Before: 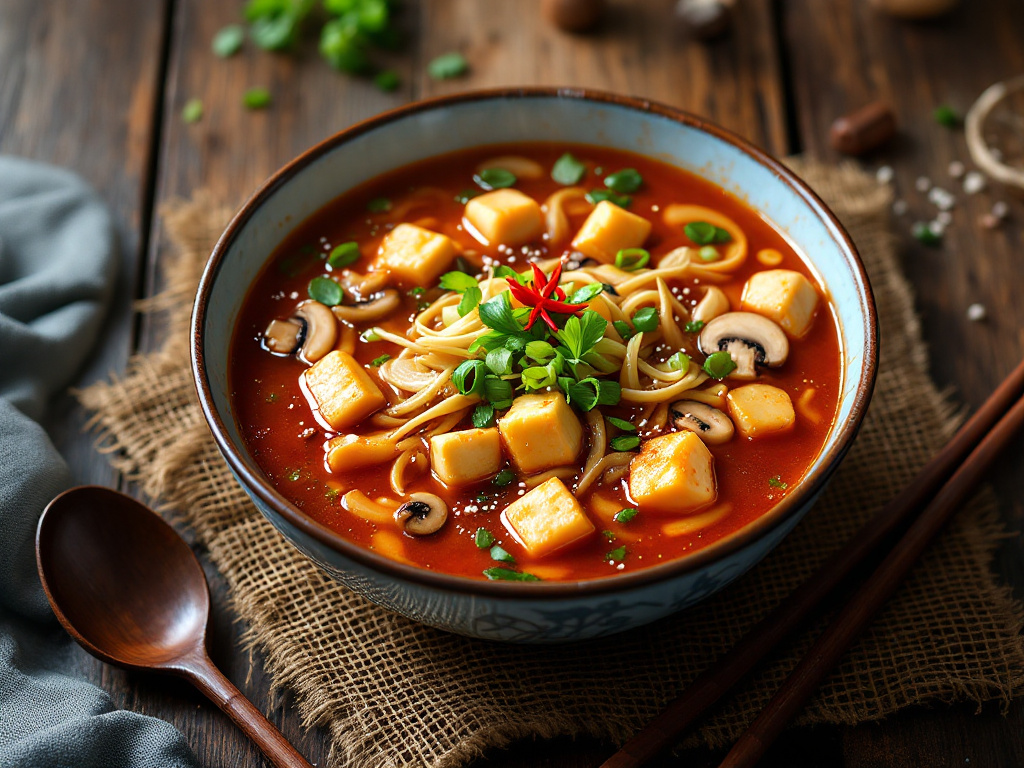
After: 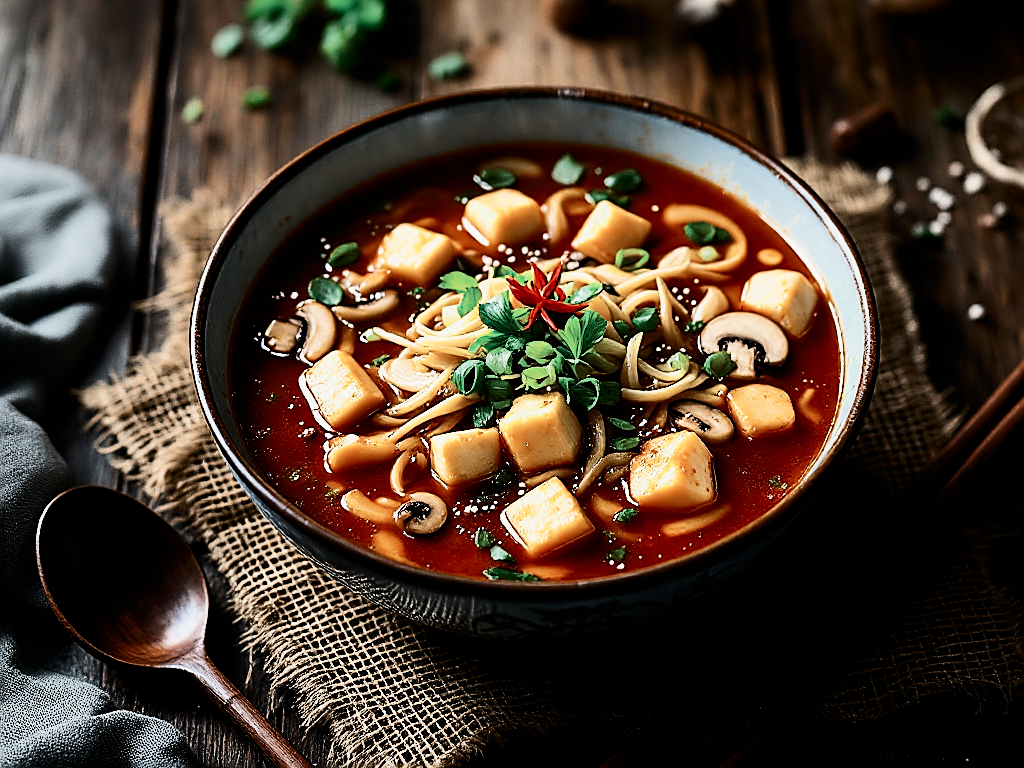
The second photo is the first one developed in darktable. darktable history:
color zones: curves: ch0 [(0, 0.5) (0.125, 0.4) (0.25, 0.5) (0.375, 0.4) (0.5, 0.4) (0.625, 0.35) (0.75, 0.35) (0.875, 0.5)]; ch1 [(0, 0.35) (0.125, 0.45) (0.25, 0.35) (0.375, 0.35) (0.5, 0.35) (0.625, 0.35) (0.75, 0.45) (0.875, 0.35)]; ch2 [(0, 0.6) (0.125, 0.5) (0.25, 0.5) (0.375, 0.6) (0.5, 0.6) (0.625, 0.5) (0.75, 0.5) (0.875, 0.5)]
contrast brightness saturation: contrast 0.371, brightness 0.1
filmic rgb: black relative exposure -5.11 EV, white relative exposure 3.97 EV, hardness 2.88, contrast 1.3, highlights saturation mix -30.17%
sharpen: radius 1.731, amount 1.304
